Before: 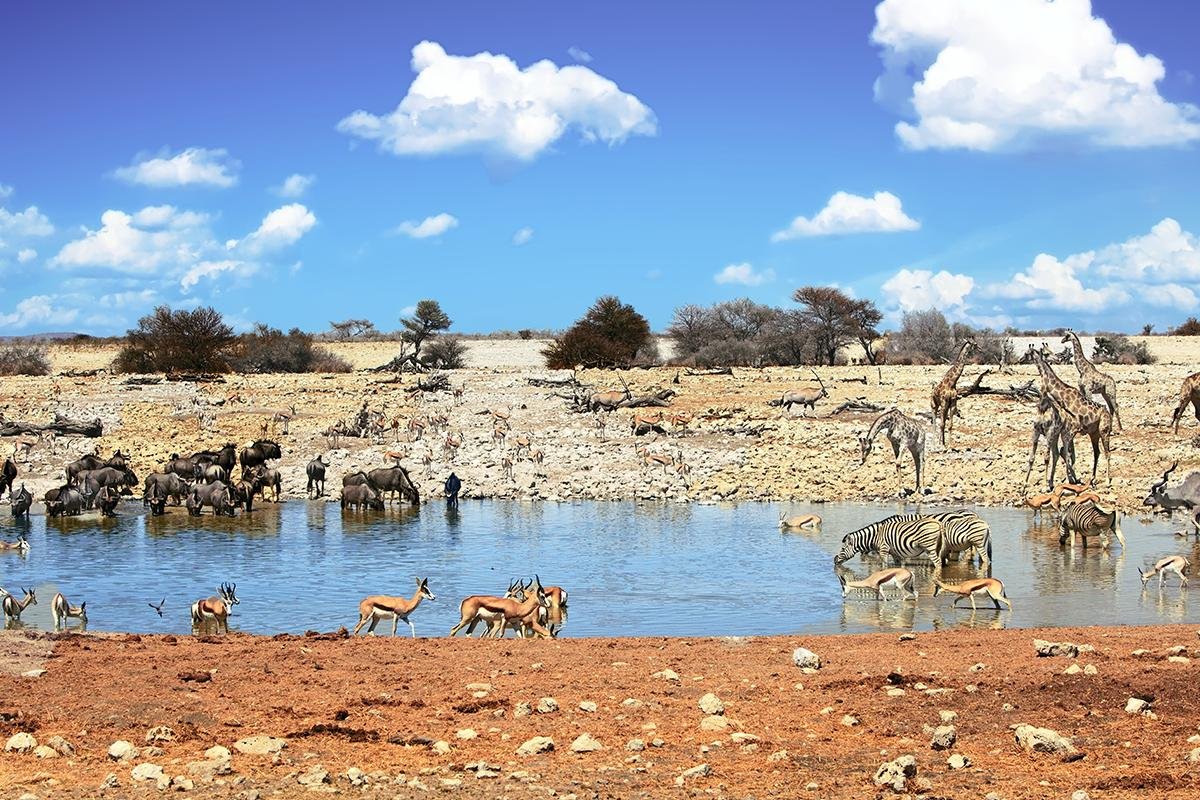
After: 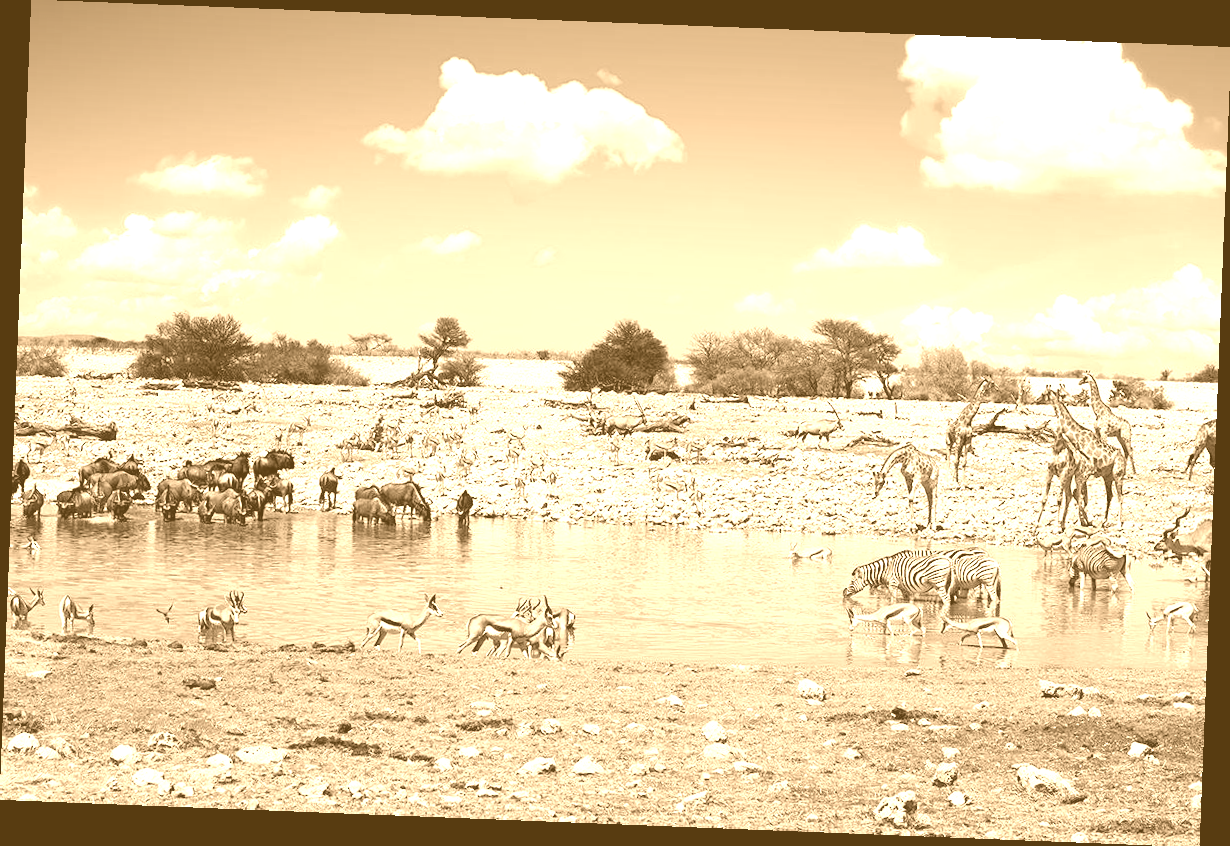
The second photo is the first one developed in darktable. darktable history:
colorize: hue 28.8°, source mix 100%
rotate and perspective: rotation 2.27°, automatic cropping off
